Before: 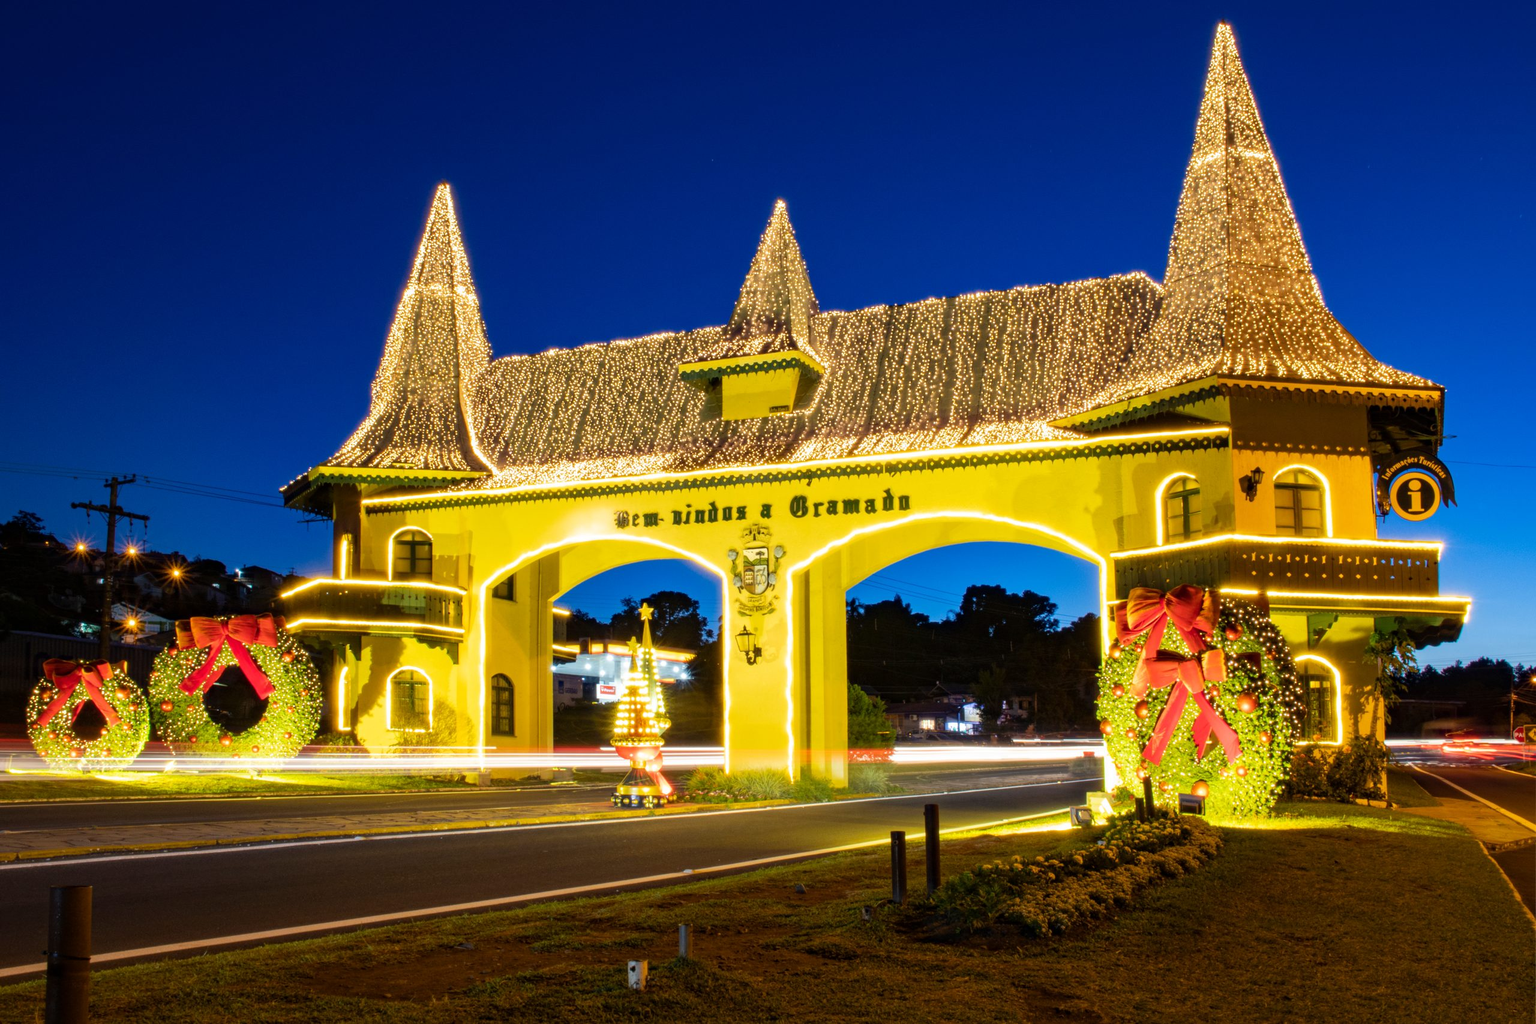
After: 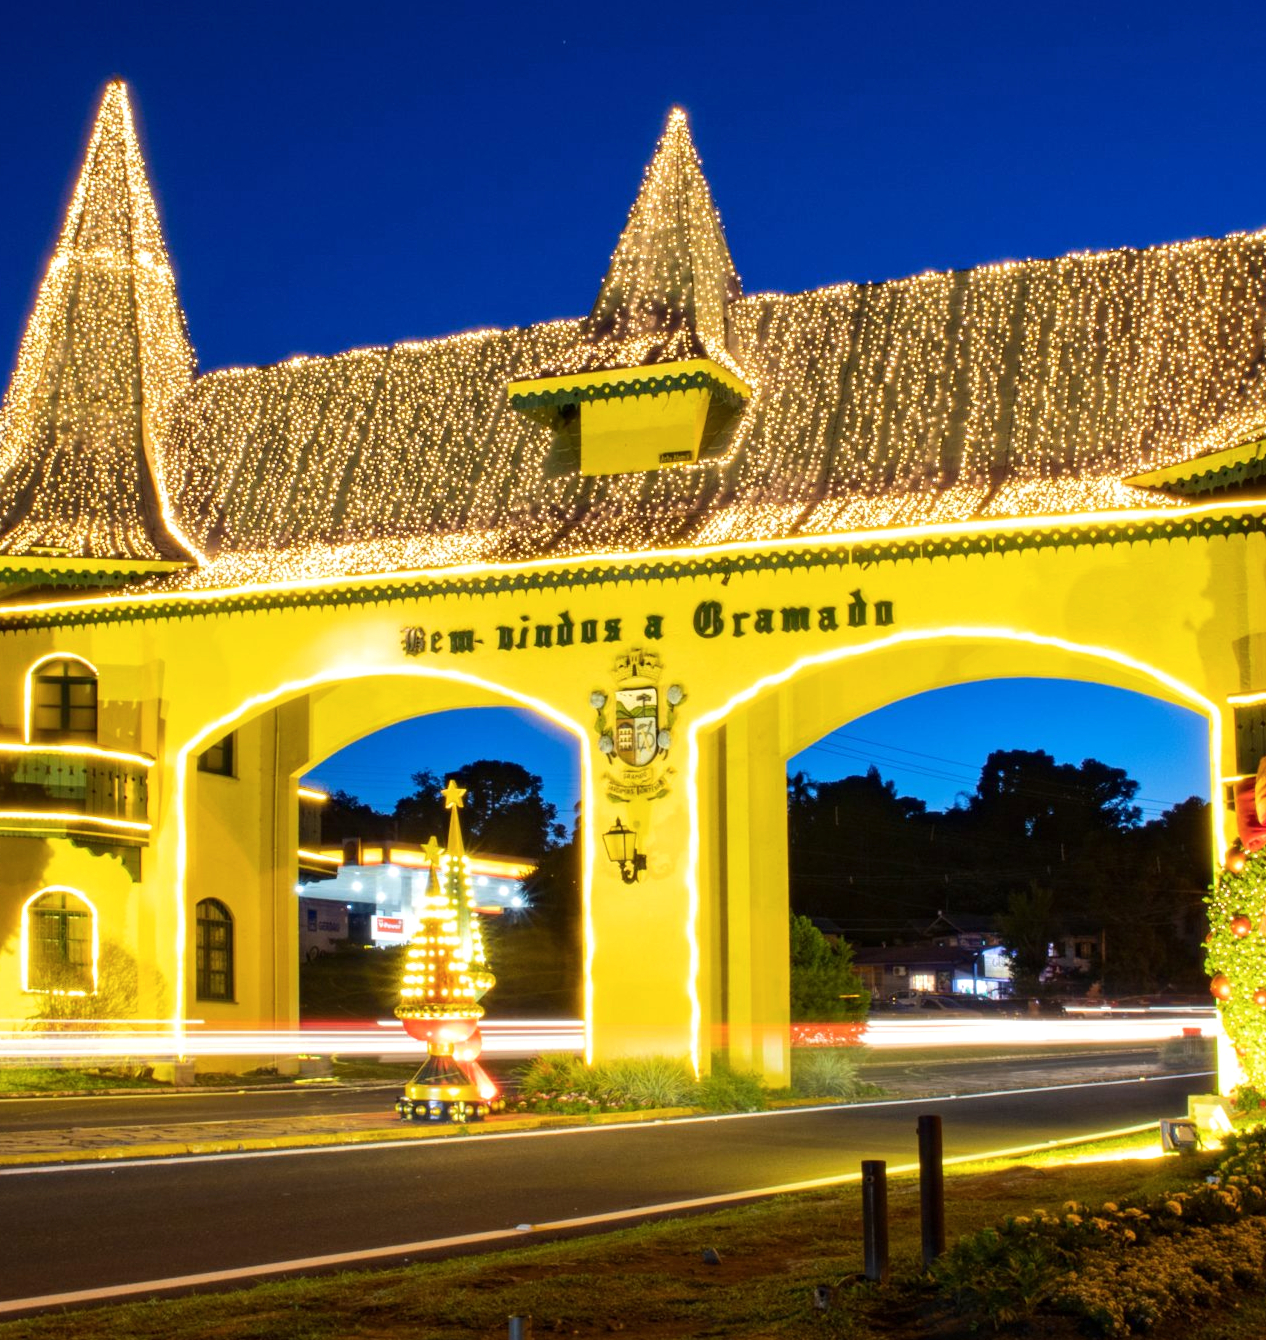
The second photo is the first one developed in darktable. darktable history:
crop and rotate: angle 0.02°, left 24.353%, top 13.219%, right 26.156%, bottom 8.224%
color balance rgb: contrast -10%
tone equalizer: -8 EV -0.417 EV, -7 EV -0.389 EV, -6 EV -0.333 EV, -5 EV -0.222 EV, -3 EV 0.222 EV, -2 EV 0.333 EV, -1 EV 0.389 EV, +0 EV 0.417 EV, edges refinement/feathering 500, mask exposure compensation -1.57 EV, preserve details no
